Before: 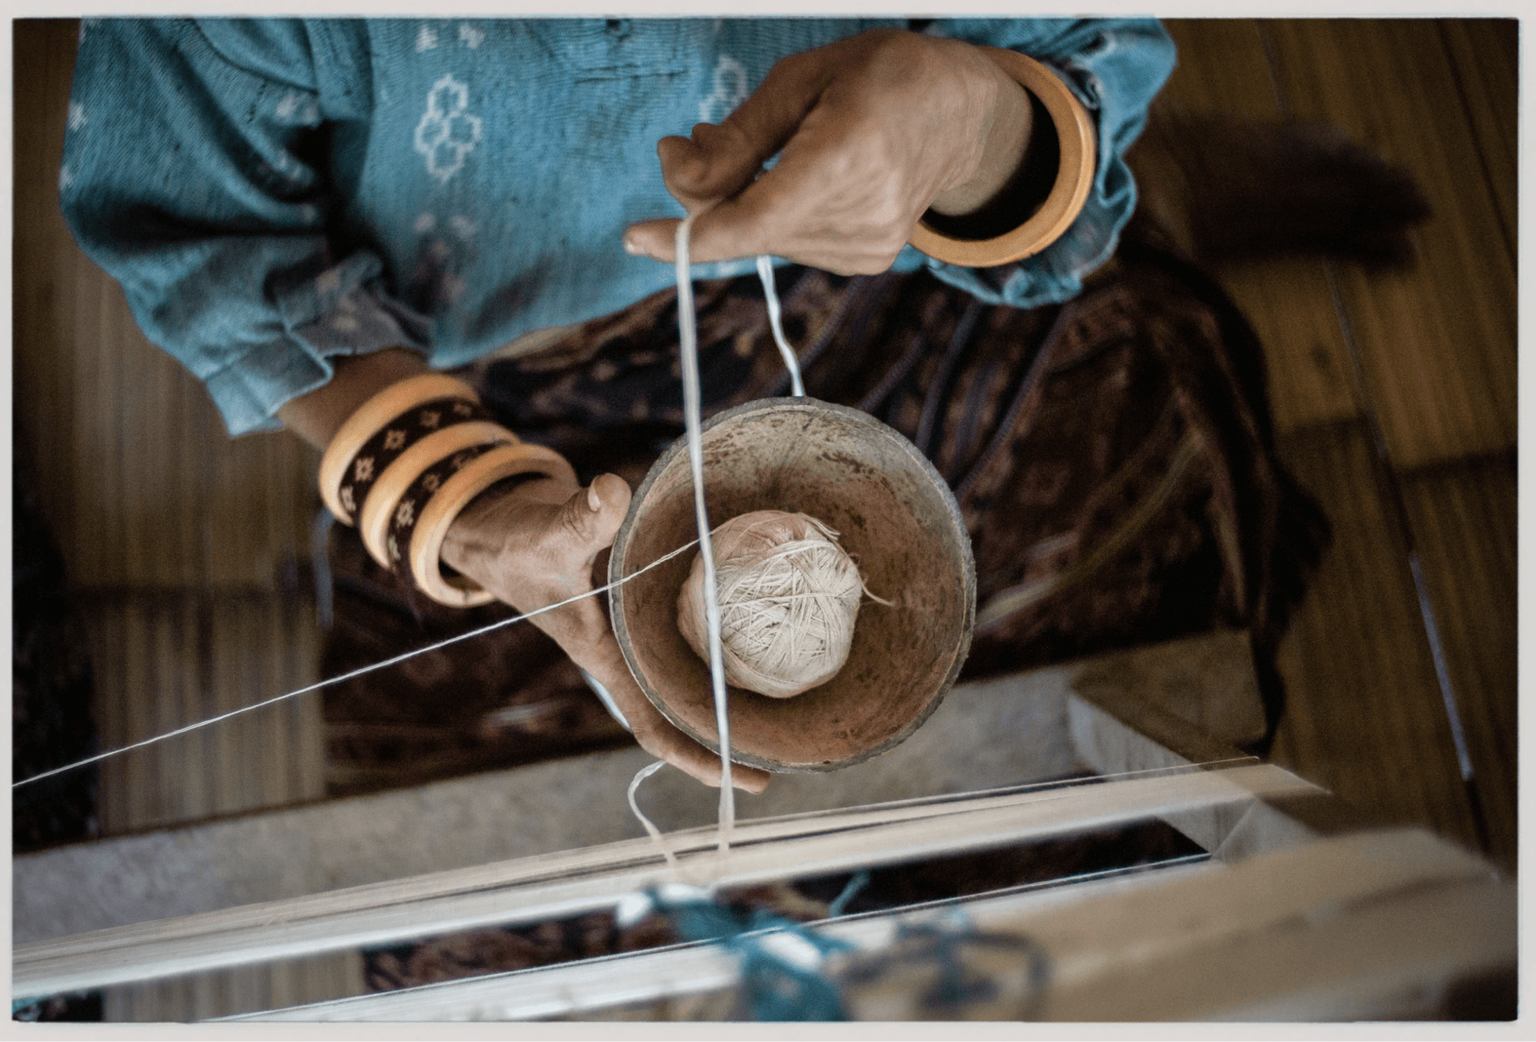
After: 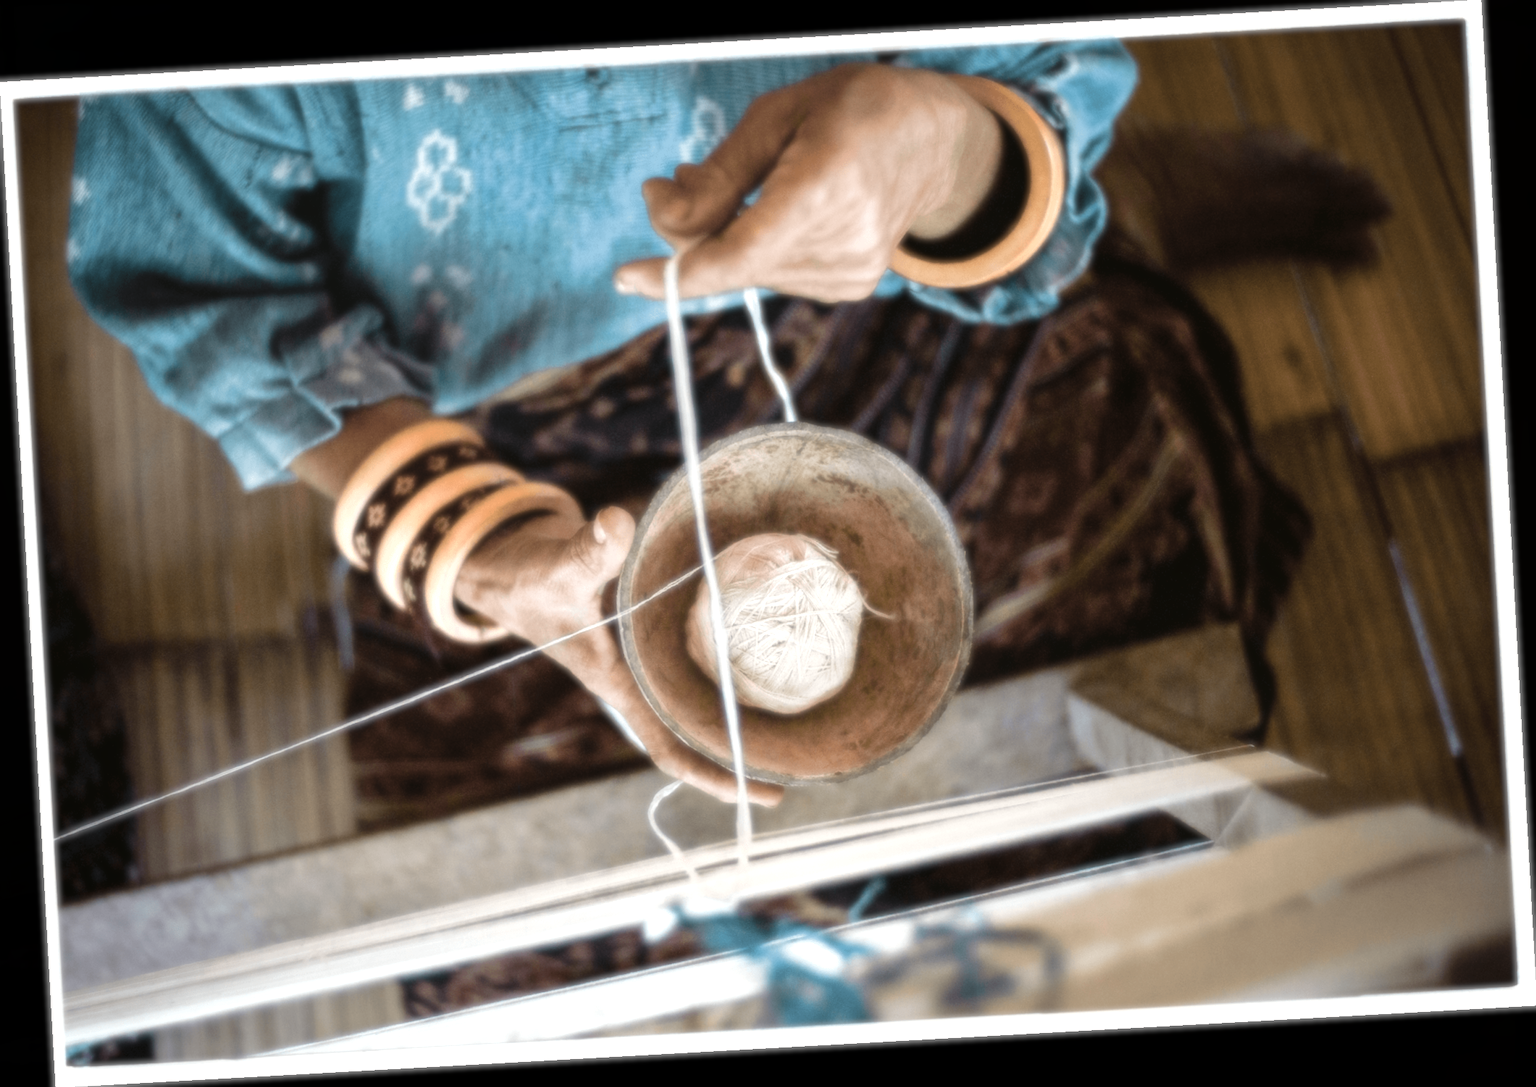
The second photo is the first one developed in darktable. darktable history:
rotate and perspective: rotation -3.18°, automatic cropping off
local contrast: mode bilateral grid, contrast 100, coarseness 100, detail 108%, midtone range 0.2
soften: size 8.67%, mix 49%
contrast equalizer: octaves 7, y [[0.6 ×6], [0.55 ×6], [0 ×6], [0 ×6], [0 ×6]], mix -0.3
exposure: exposure 0.921 EV, compensate highlight preservation false
